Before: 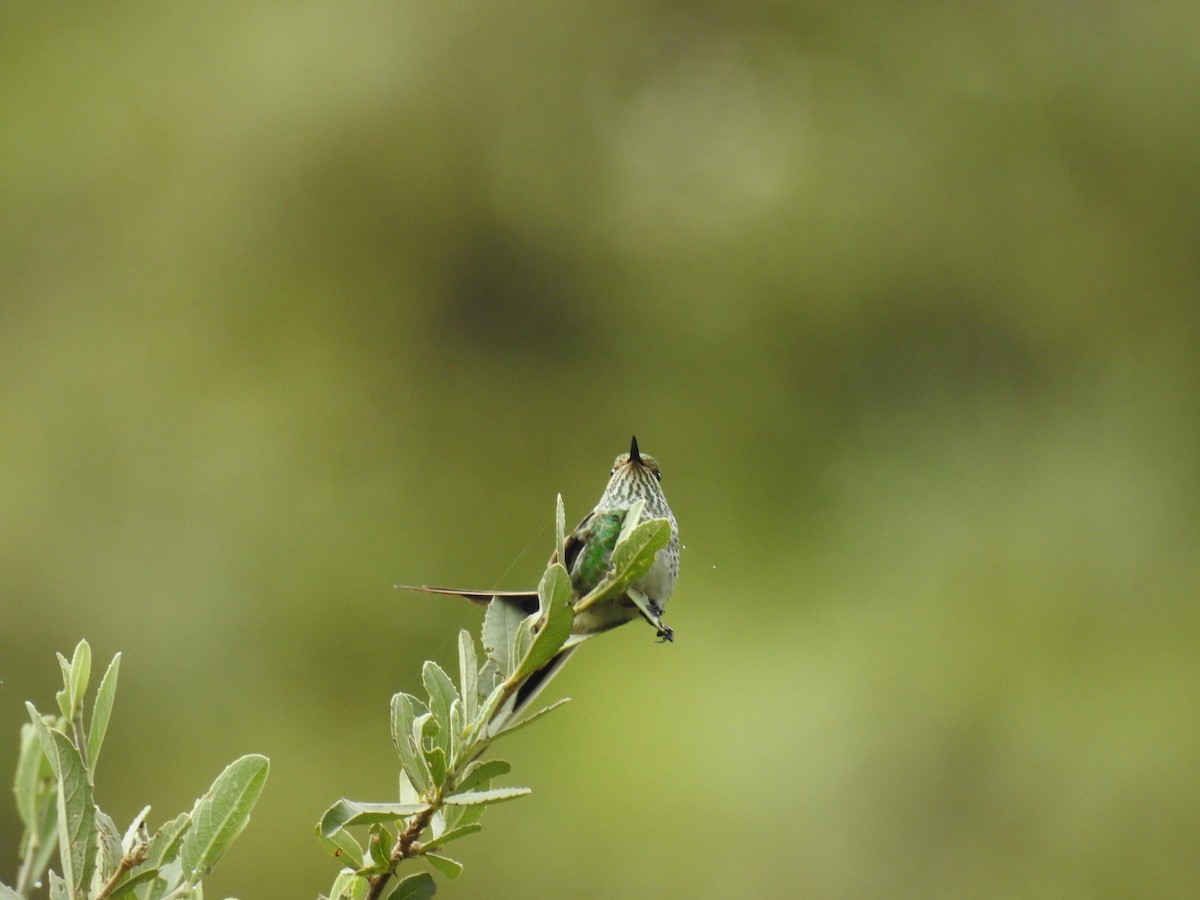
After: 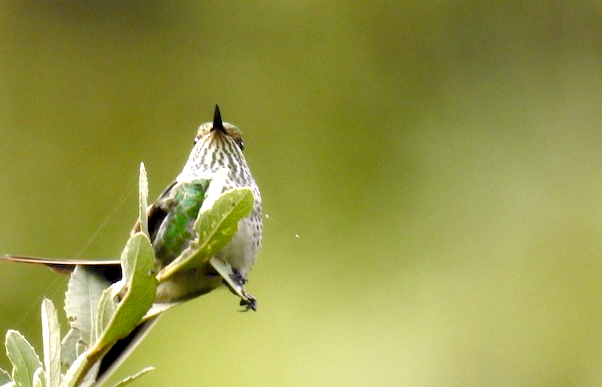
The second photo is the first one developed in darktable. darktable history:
exposure: exposure 0.202 EV, compensate exposure bias true, compensate highlight preservation false
crop: left 34.822%, top 36.819%, right 14.935%, bottom 20.091%
tone equalizer: -8 EV -0.395 EV, -7 EV -0.424 EV, -6 EV -0.337 EV, -5 EV -0.254 EV, -3 EV 0.233 EV, -2 EV 0.329 EV, -1 EV 0.377 EV, +0 EV 0.439 EV
contrast equalizer: octaves 7, y [[0.579, 0.58, 0.505, 0.5, 0.5, 0.5], [0.5 ×6], [0.5 ×6], [0 ×6], [0 ×6]]
color balance rgb: perceptual saturation grading › global saturation 20%, perceptual saturation grading › highlights -24.83%, perceptual saturation grading › shadows 26.017%, global vibrance 9.489%
color calibration: output R [1.063, -0.012, -0.003, 0], output B [-0.079, 0.047, 1, 0], x 0.372, y 0.386, temperature 4285.42 K
